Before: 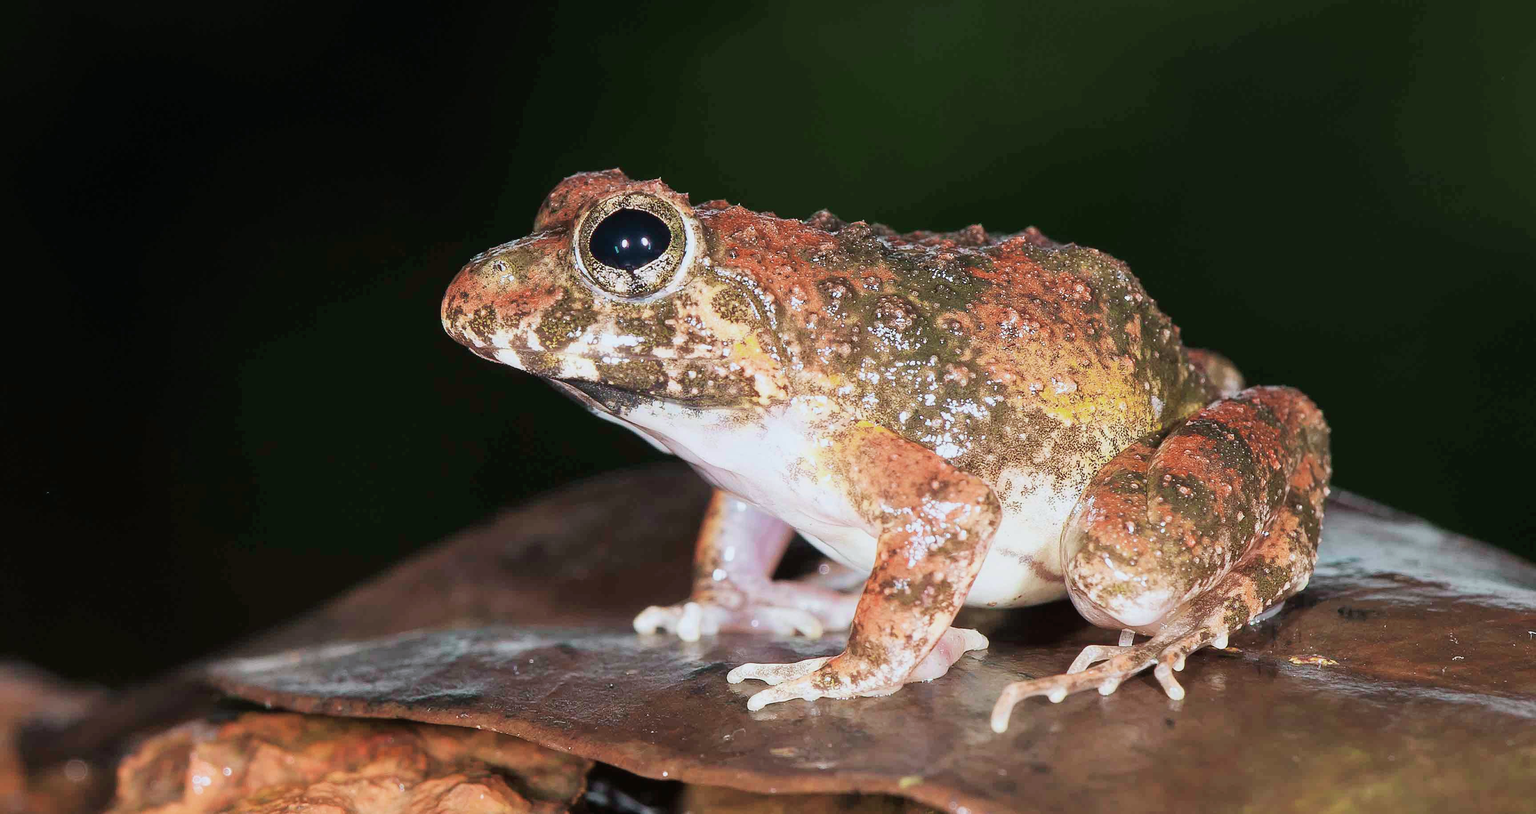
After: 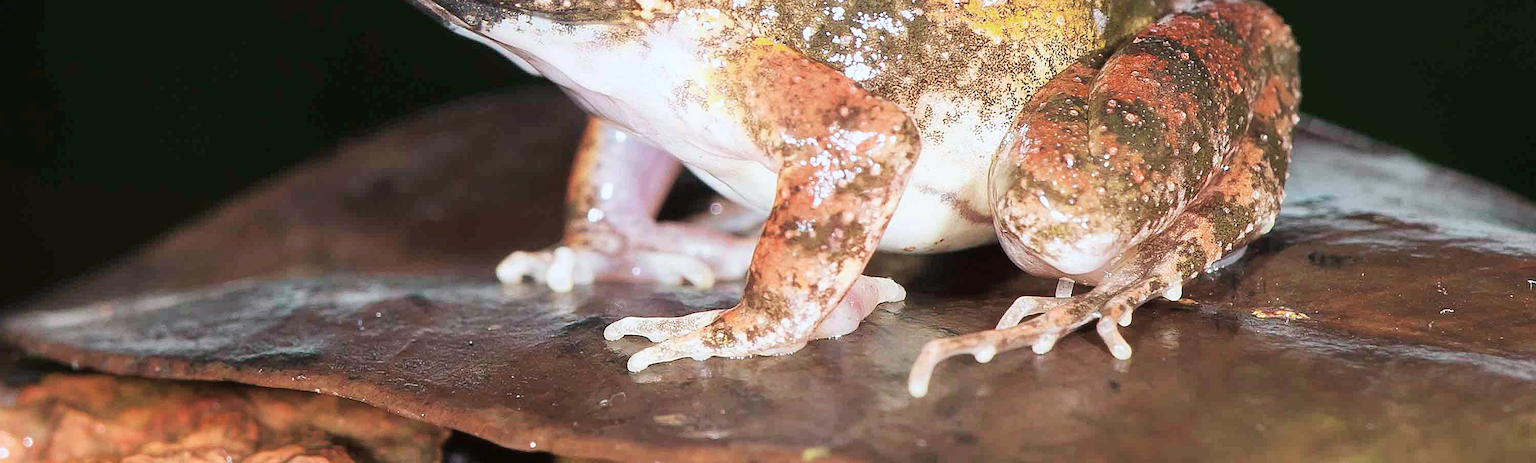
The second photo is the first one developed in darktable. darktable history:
exposure: exposure 0.179 EV, compensate highlight preservation false
sharpen: amount 0.208
tone equalizer: luminance estimator HSV value / RGB max
crop and rotate: left 13.235%, top 47.718%, bottom 2.867%
